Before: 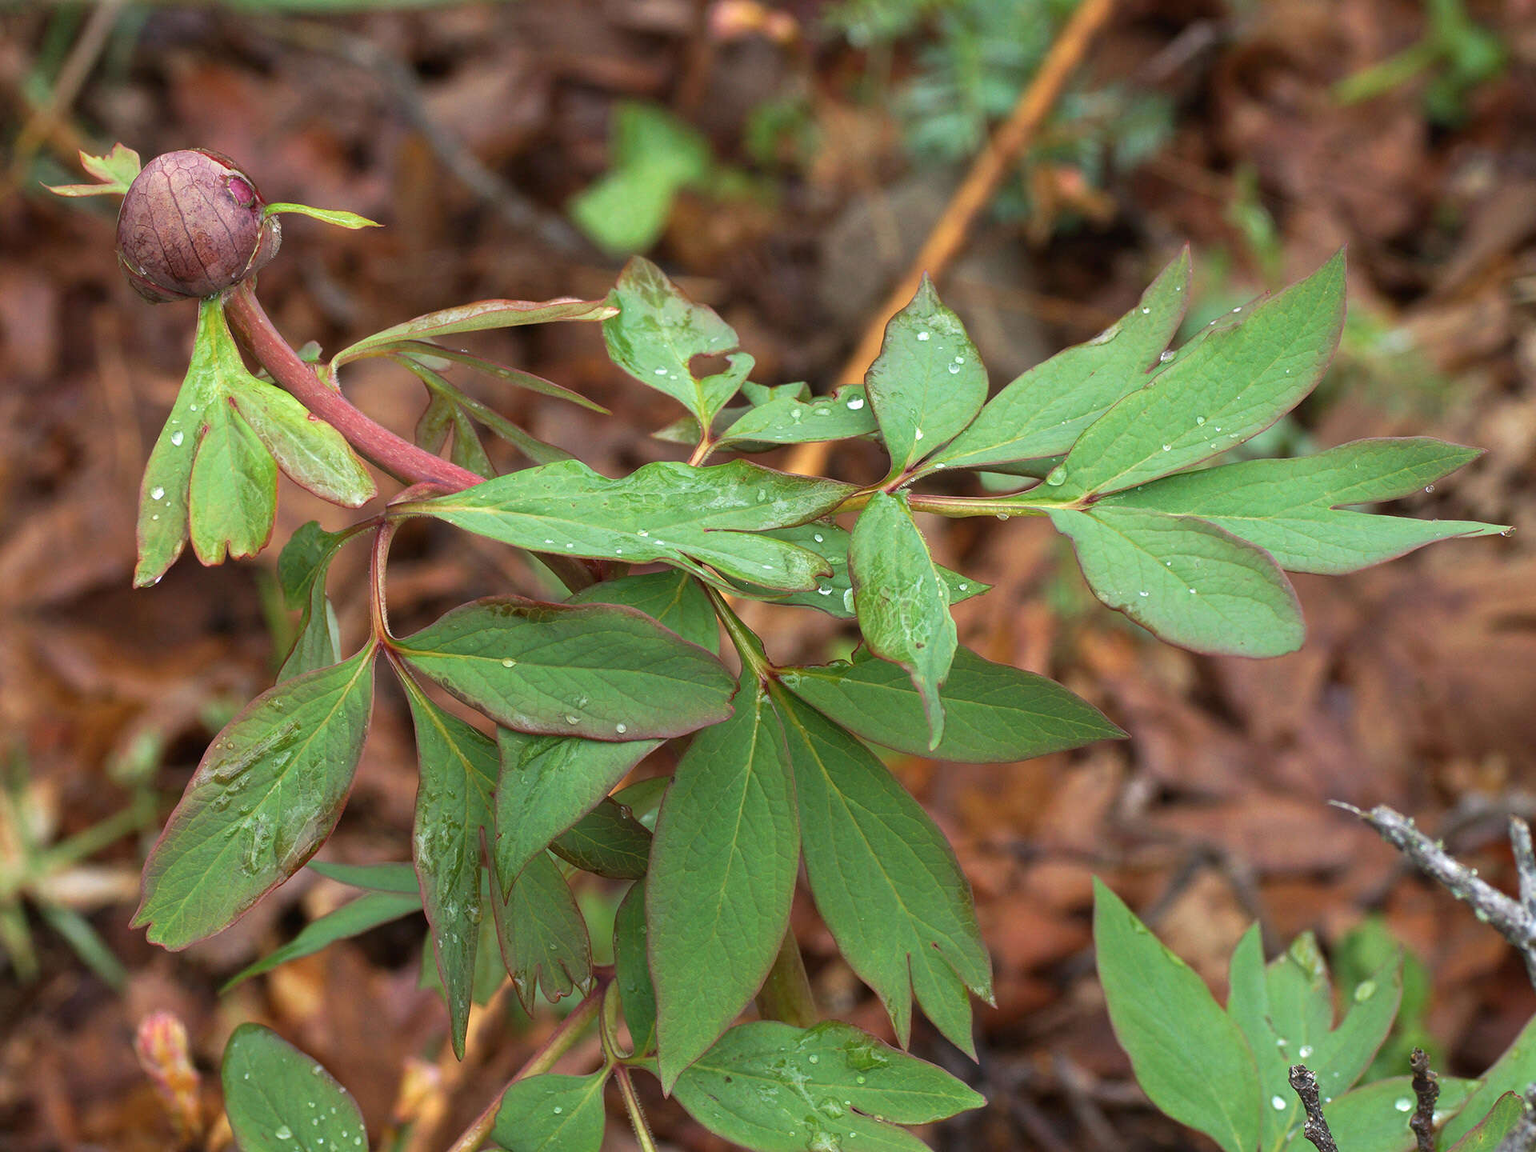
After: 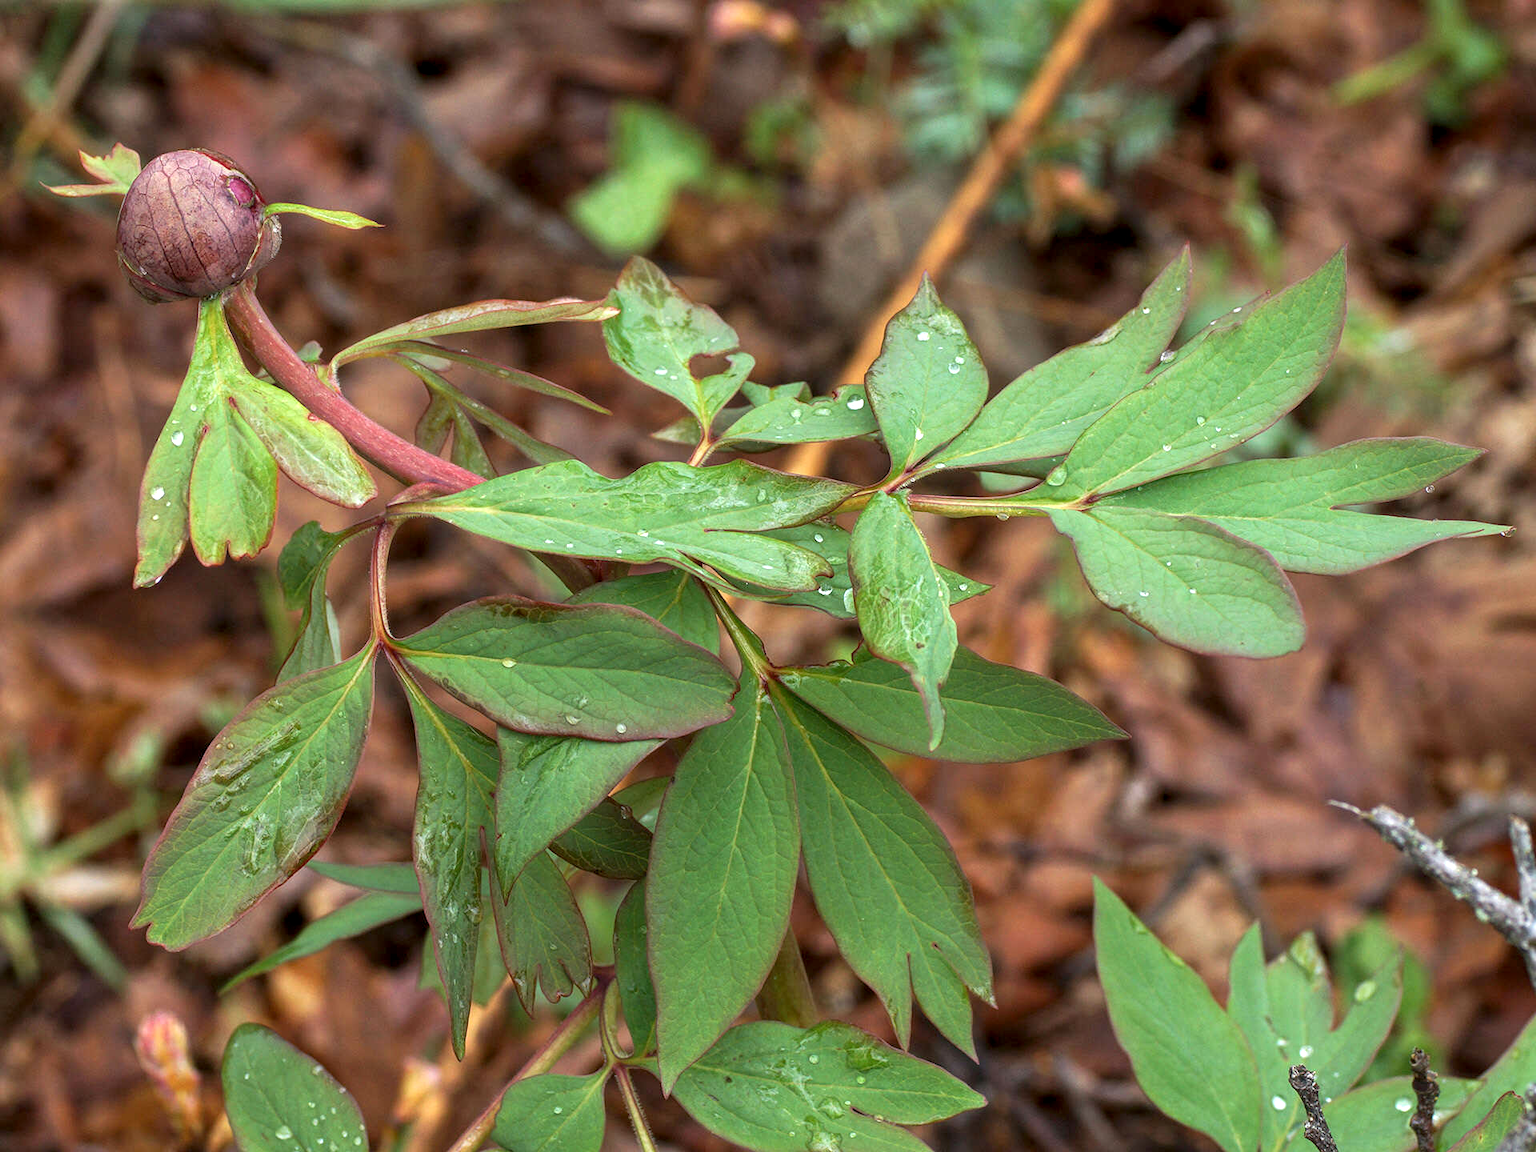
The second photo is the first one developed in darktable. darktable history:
local contrast: on, module defaults
exposure: black level correction 0.002, exposure 0.147 EV, compensate highlight preservation false
